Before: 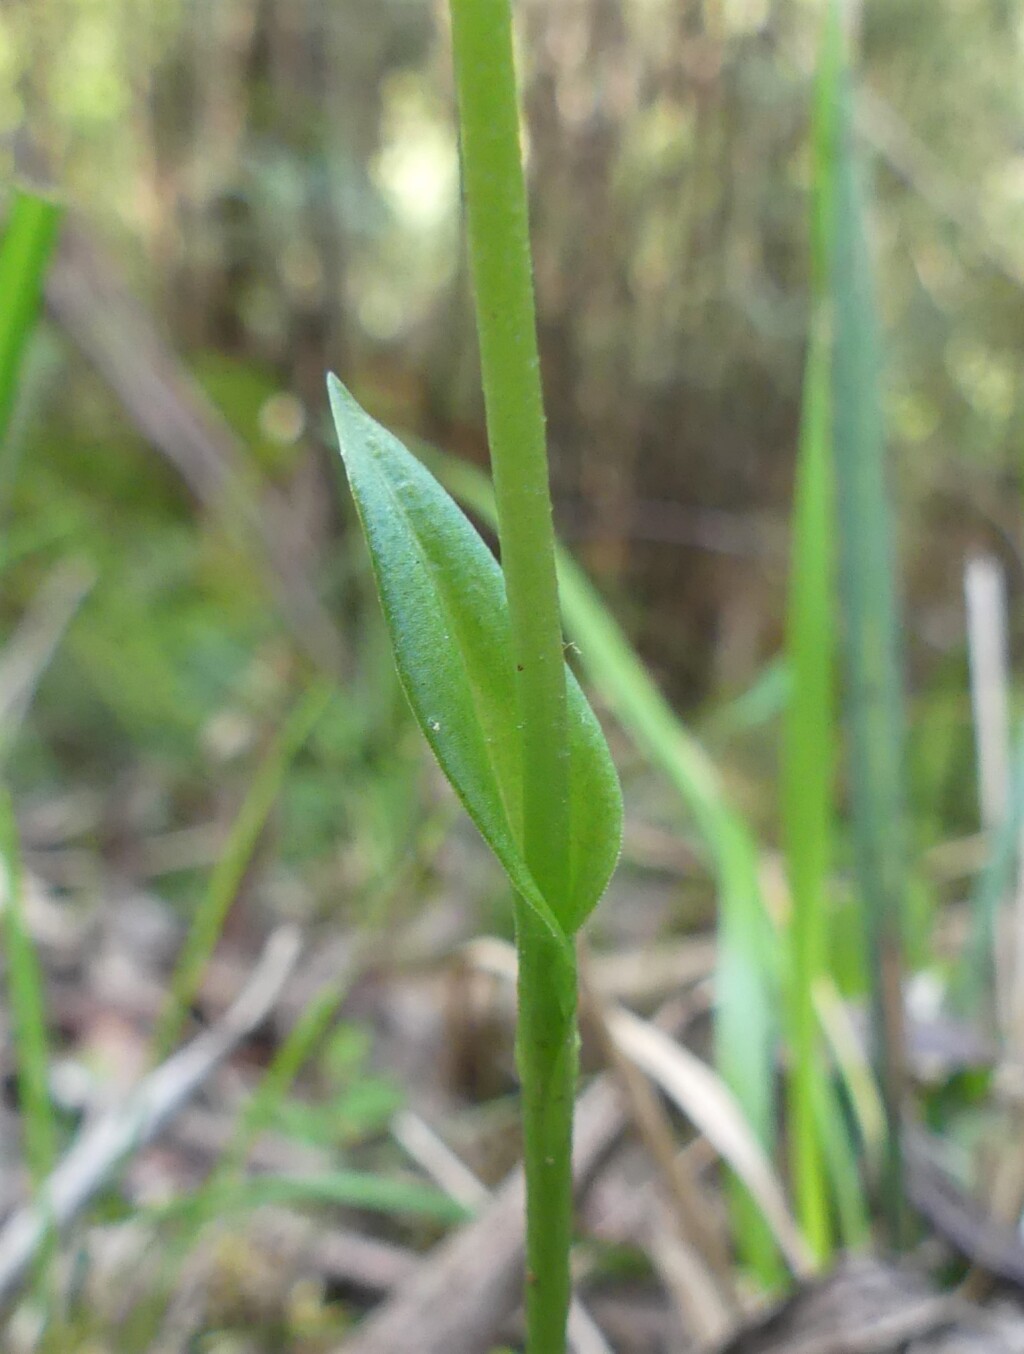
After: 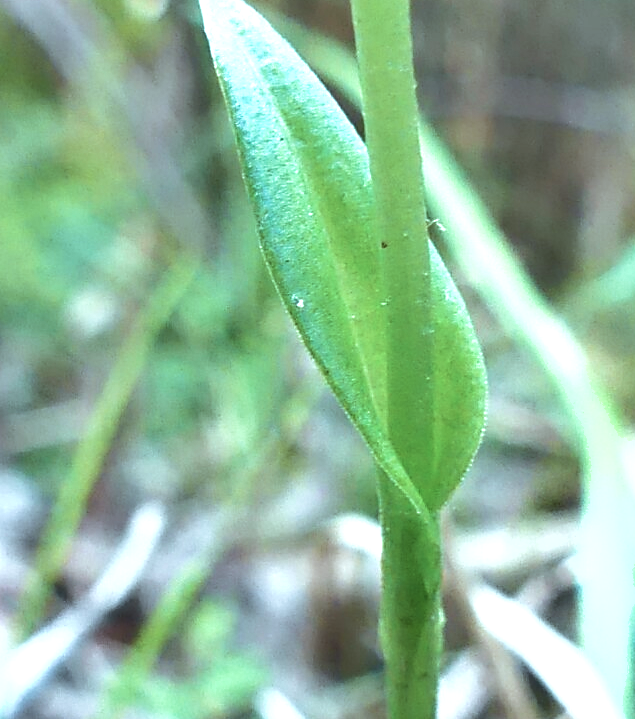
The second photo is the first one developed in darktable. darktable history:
sharpen: radius 1.864, amount 0.398, threshold 1.271
velvia: on, module defaults
crop: left 13.312%, top 31.28%, right 24.627%, bottom 15.582%
shadows and highlights: white point adjustment 1, soften with gaussian
color correction: highlights a* -12.64, highlights b* -18.1, saturation 0.7
exposure: black level correction 0, exposure 1.1 EV, compensate exposure bias true, compensate highlight preservation false
